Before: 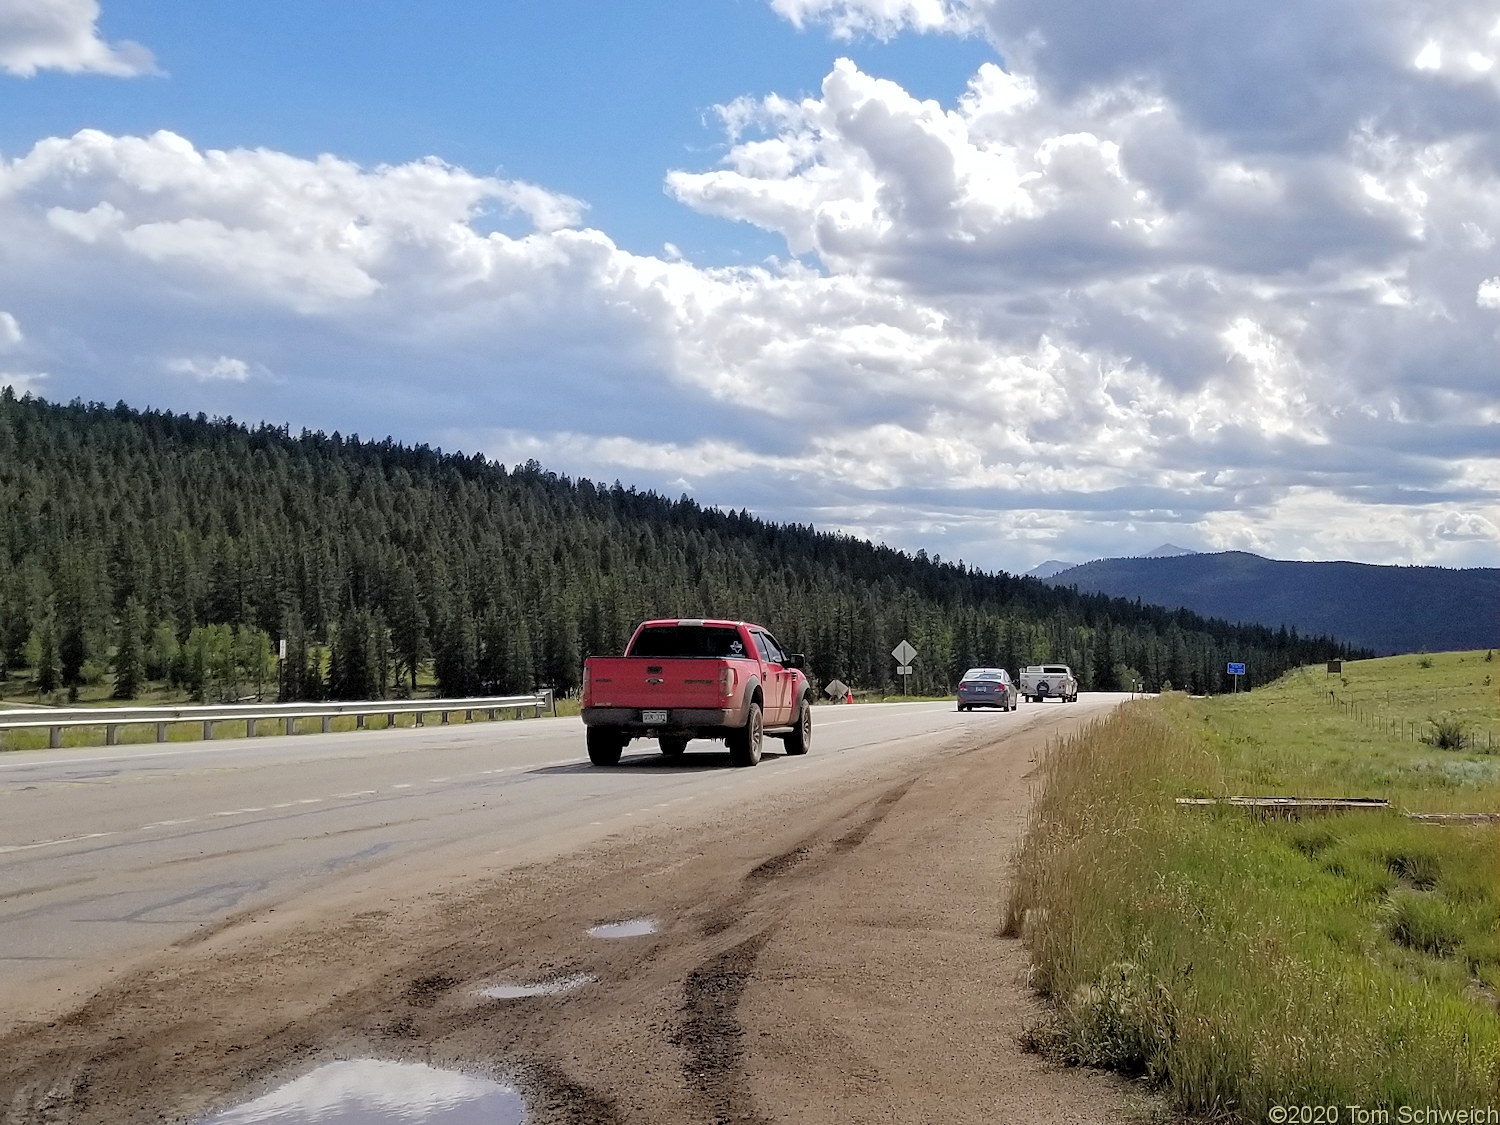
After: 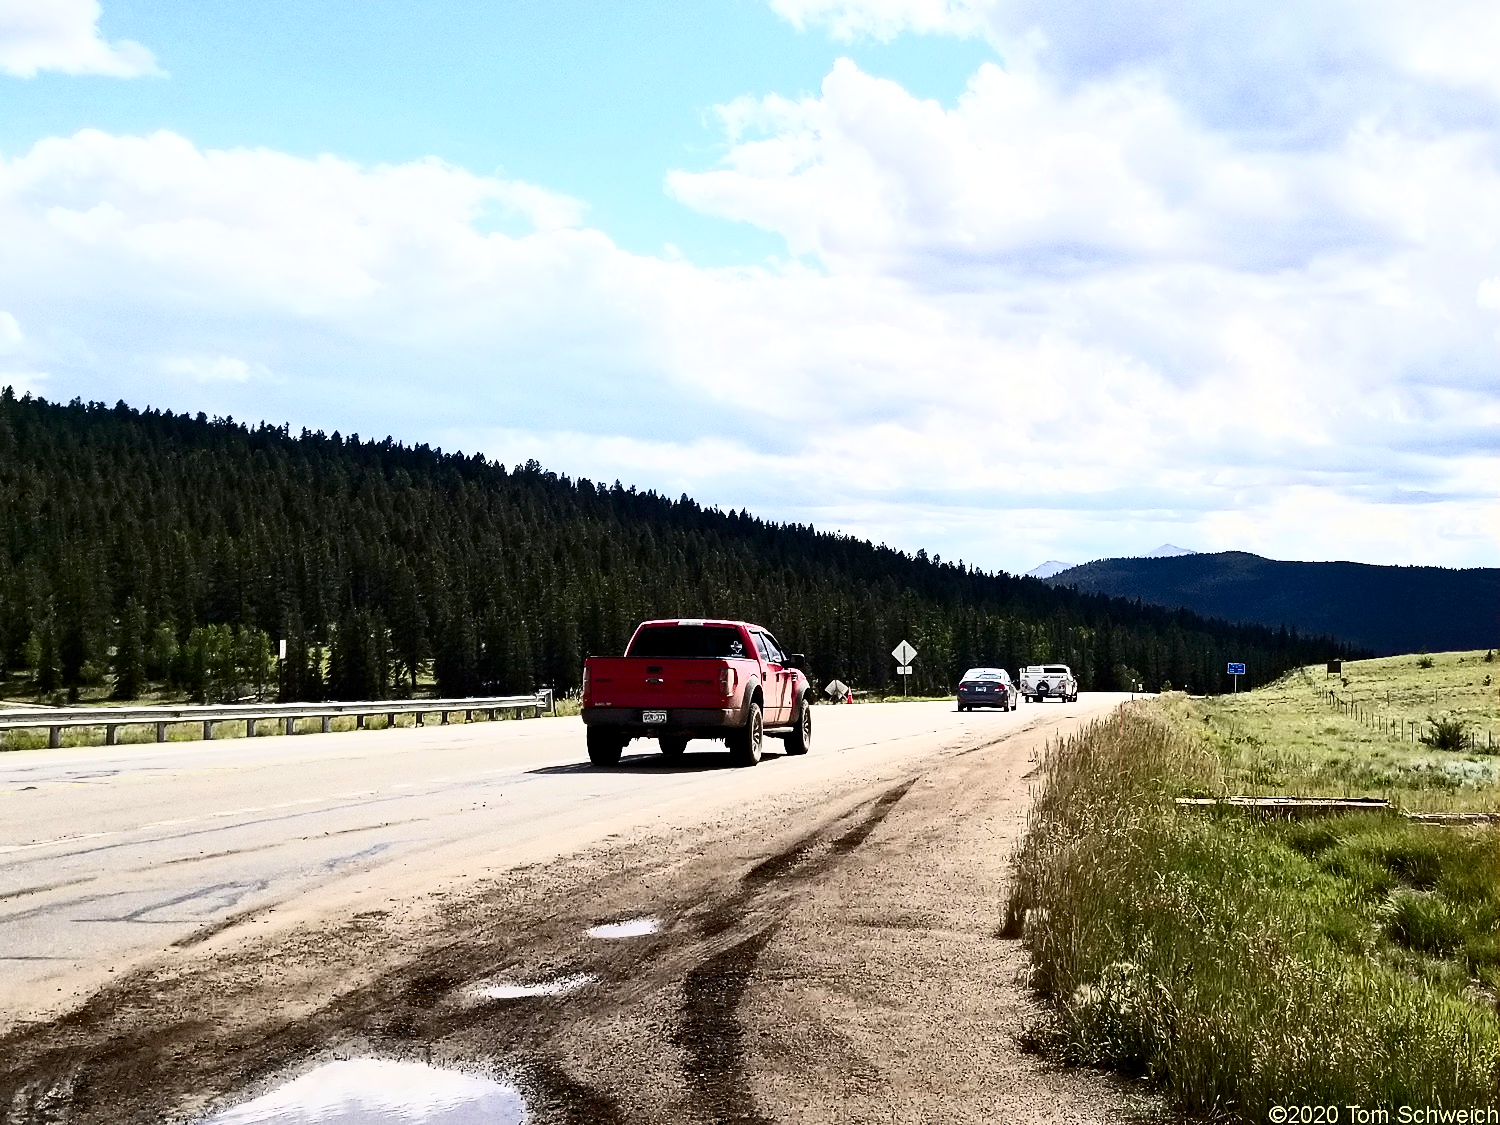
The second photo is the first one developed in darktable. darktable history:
contrast brightness saturation: contrast 0.939, brightness 0.193
haze removal: compatibility mode true, adaptive false
